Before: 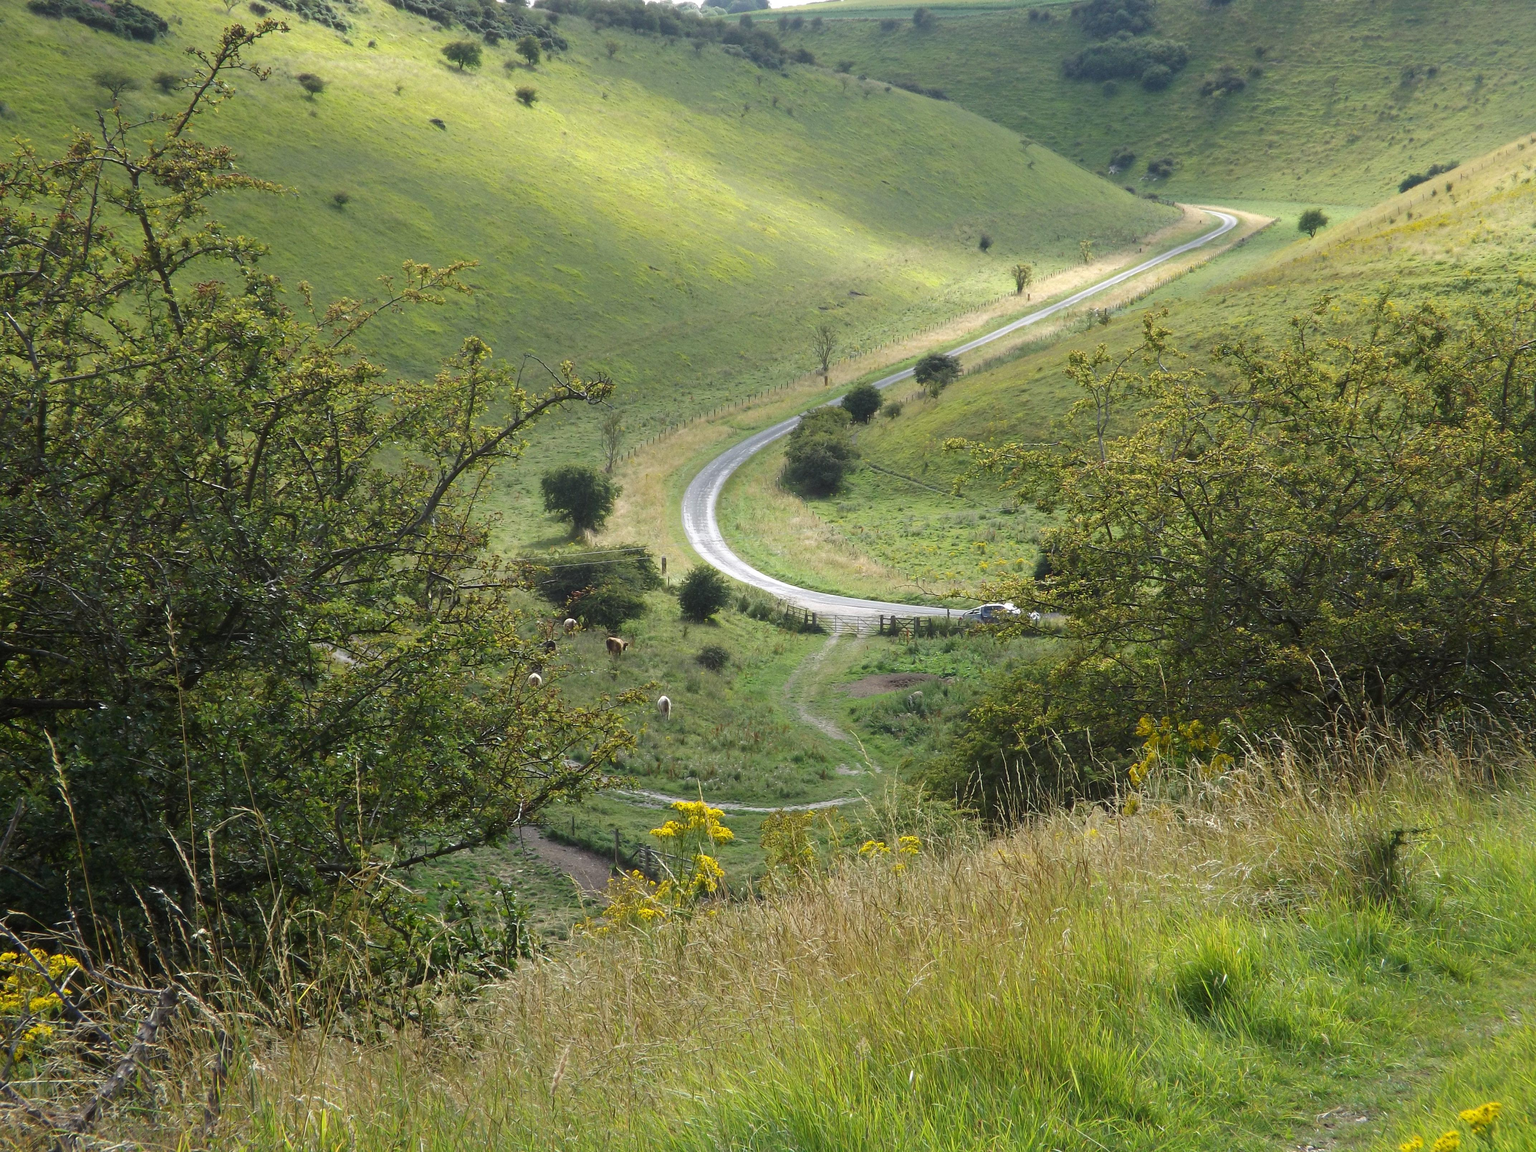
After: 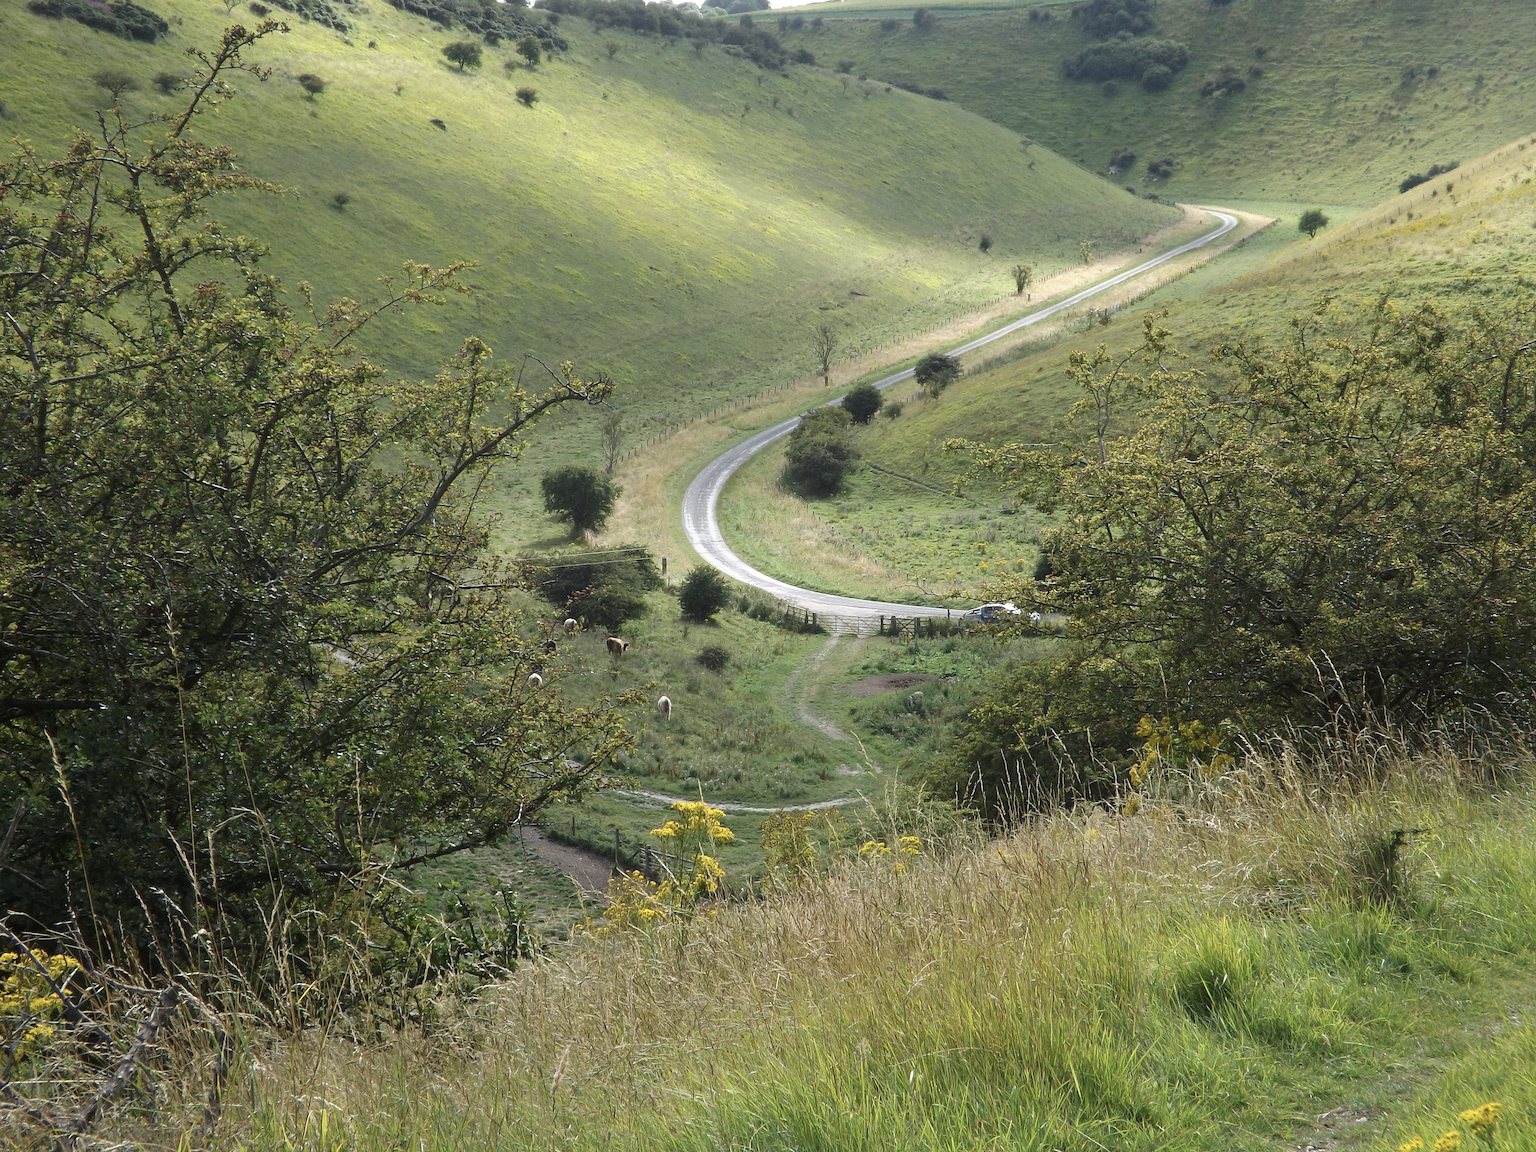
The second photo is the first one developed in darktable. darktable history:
sharpen: amount 0.2
contrast brightness saturation: contrast 0.06, brightness -0.01, saturation -0.23
